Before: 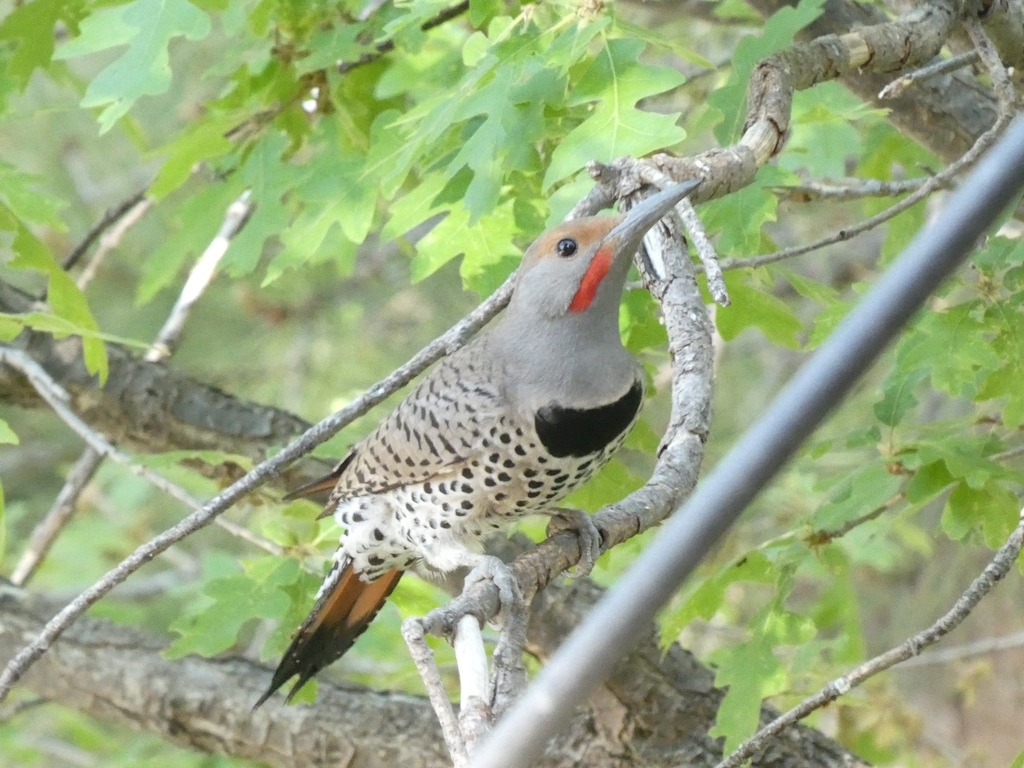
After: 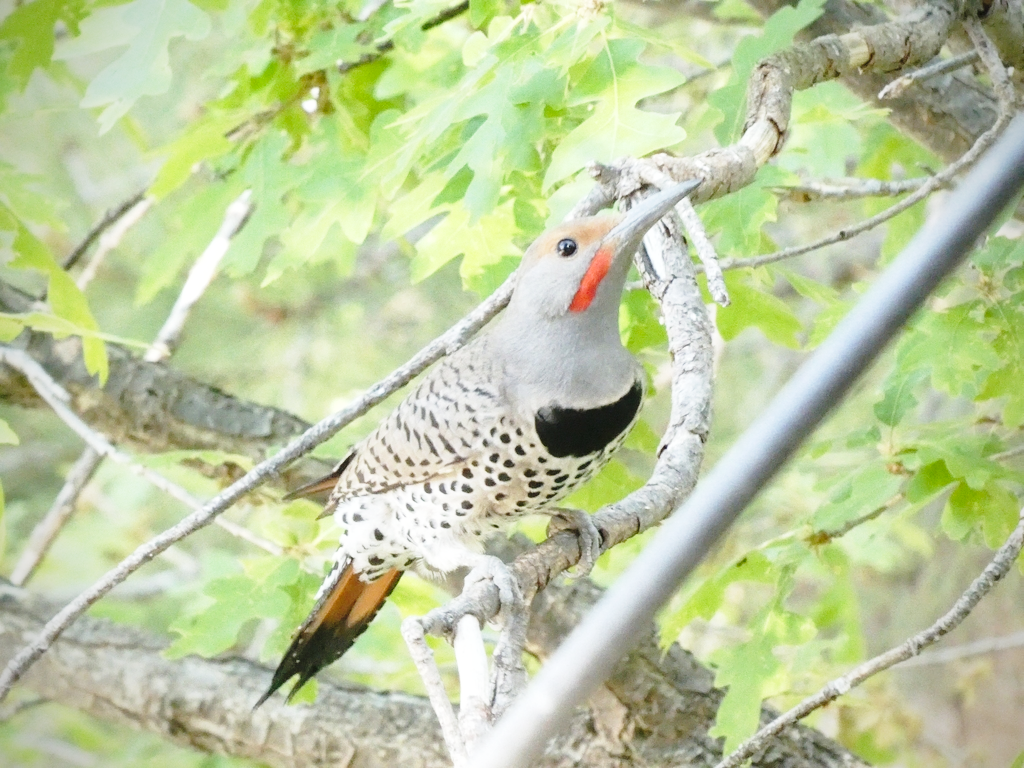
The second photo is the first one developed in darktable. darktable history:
vignetting: saturation 0.053
base curve: curves: ch0 [(0, 0) (0.028, 0.03) (0.121, 0.232) (0.46, 0.748) (0.859, 0.968) (1, 1)], preserve colors none
